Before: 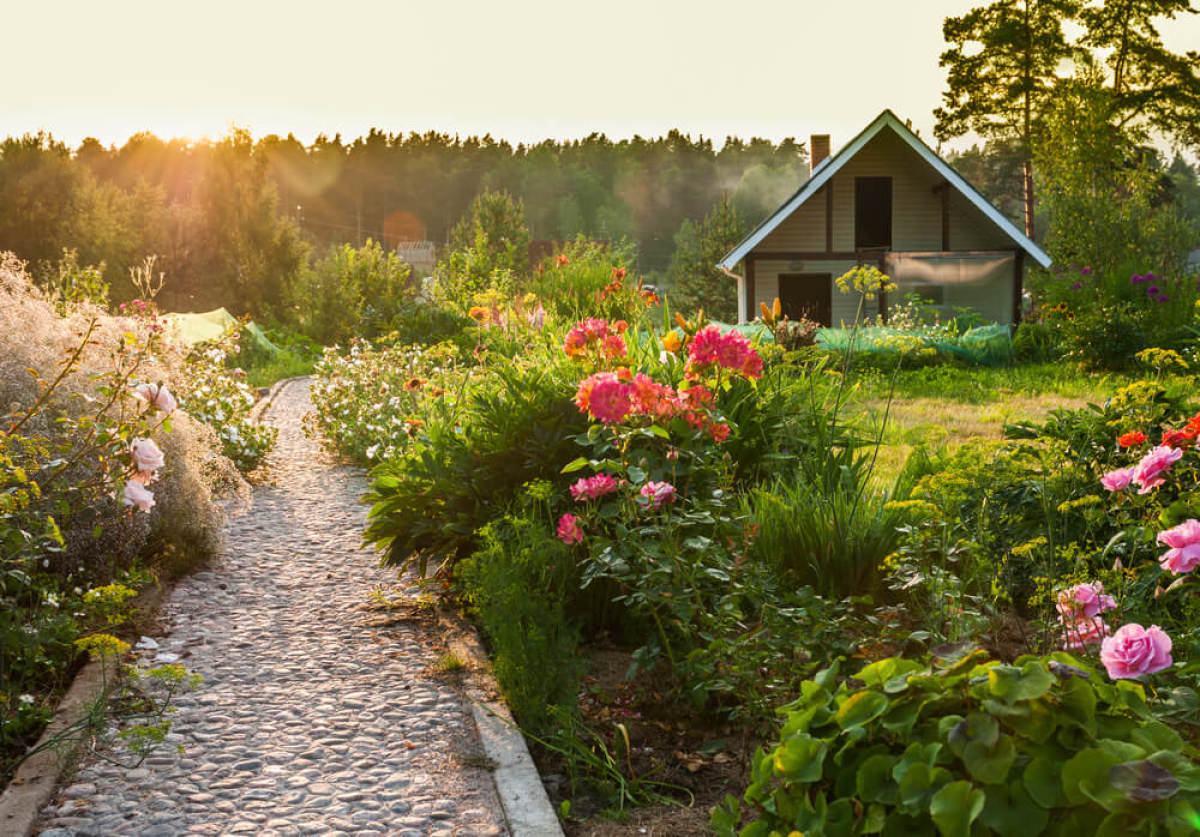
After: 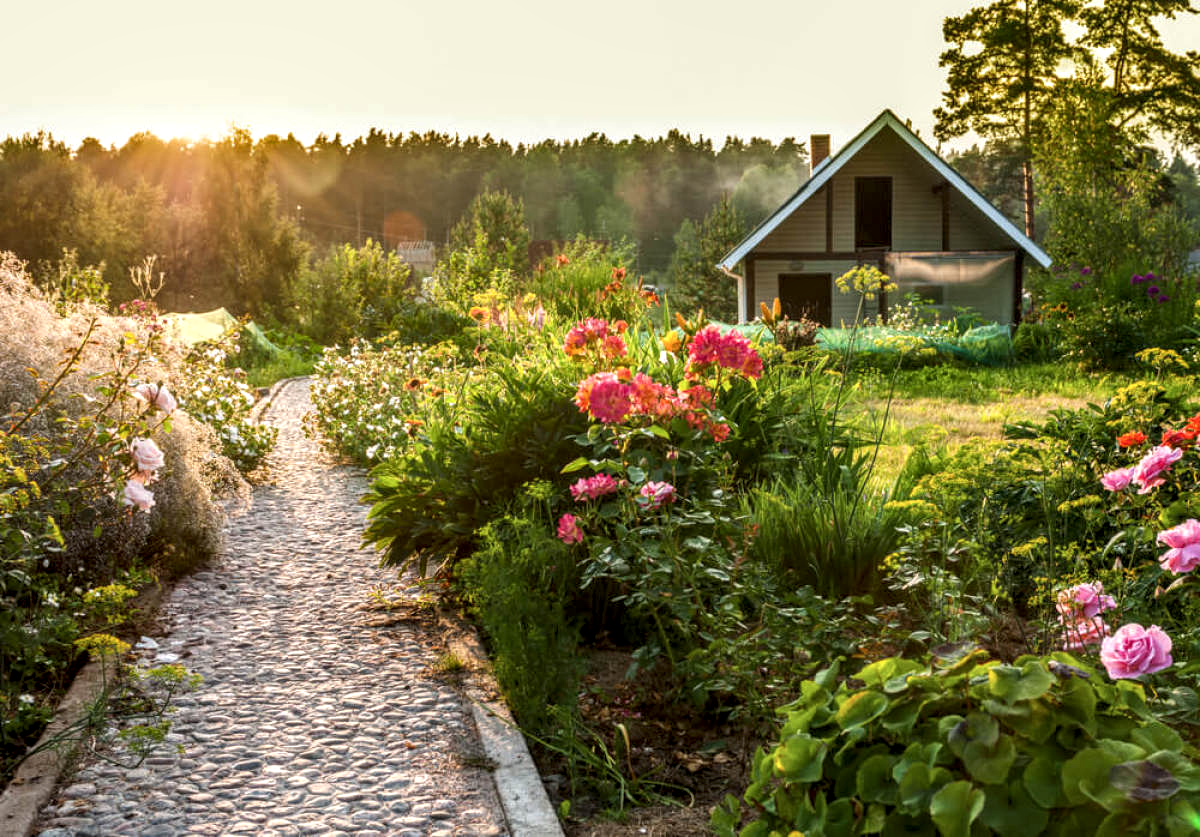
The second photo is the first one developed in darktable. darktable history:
local contrast: highlights 57%, detail 147%
